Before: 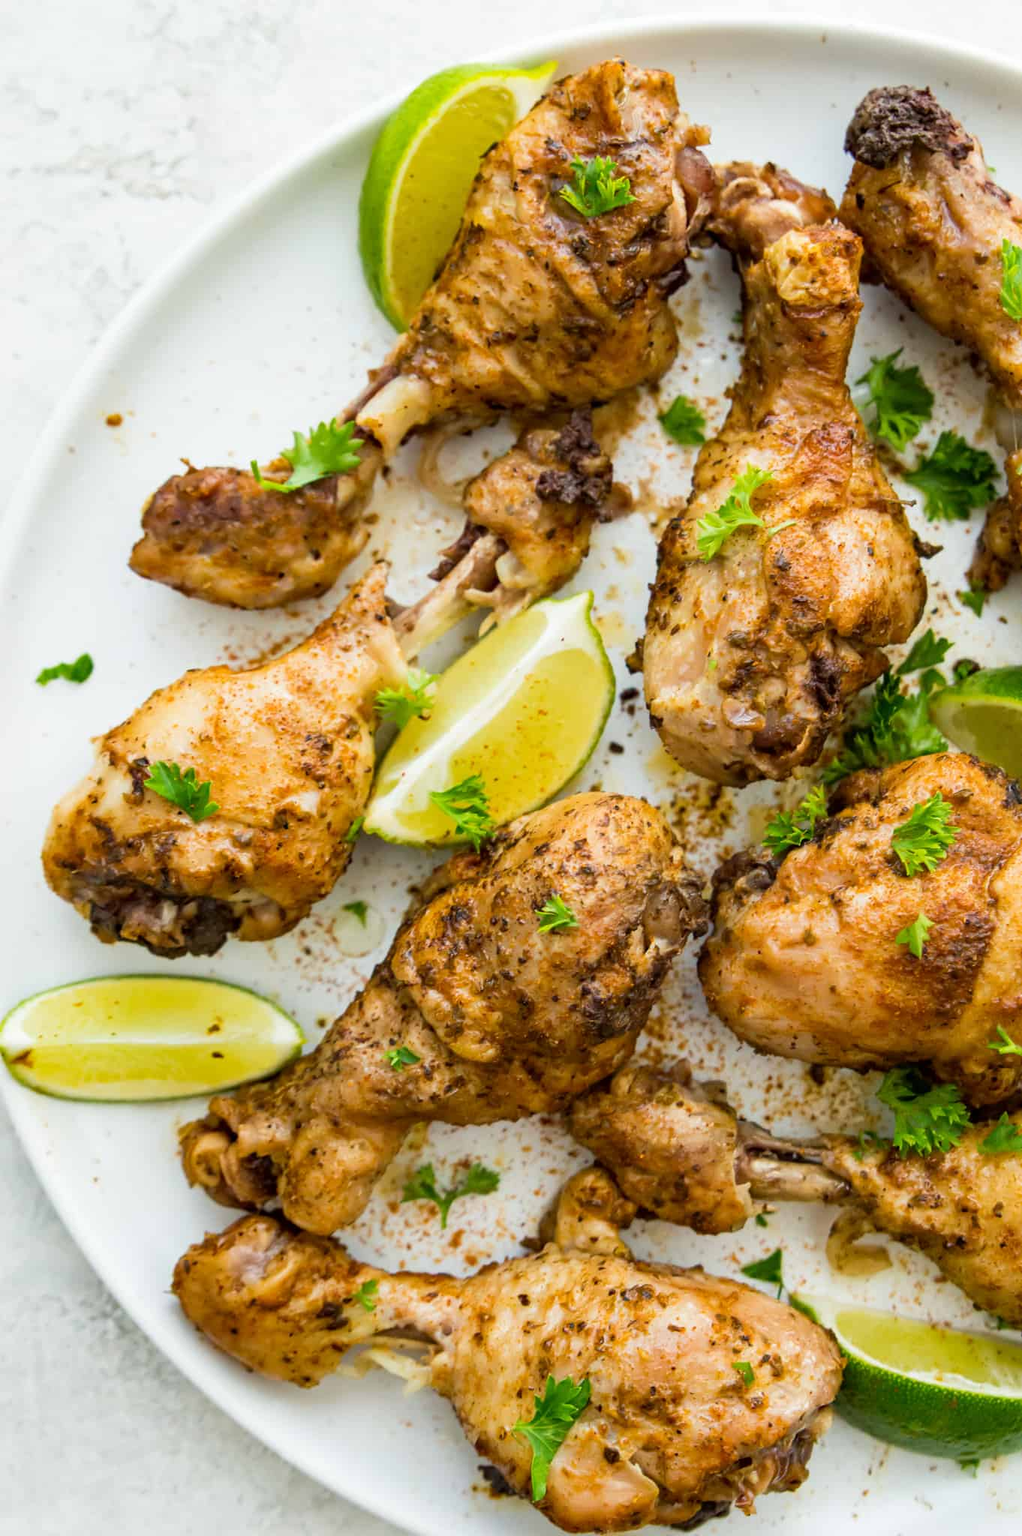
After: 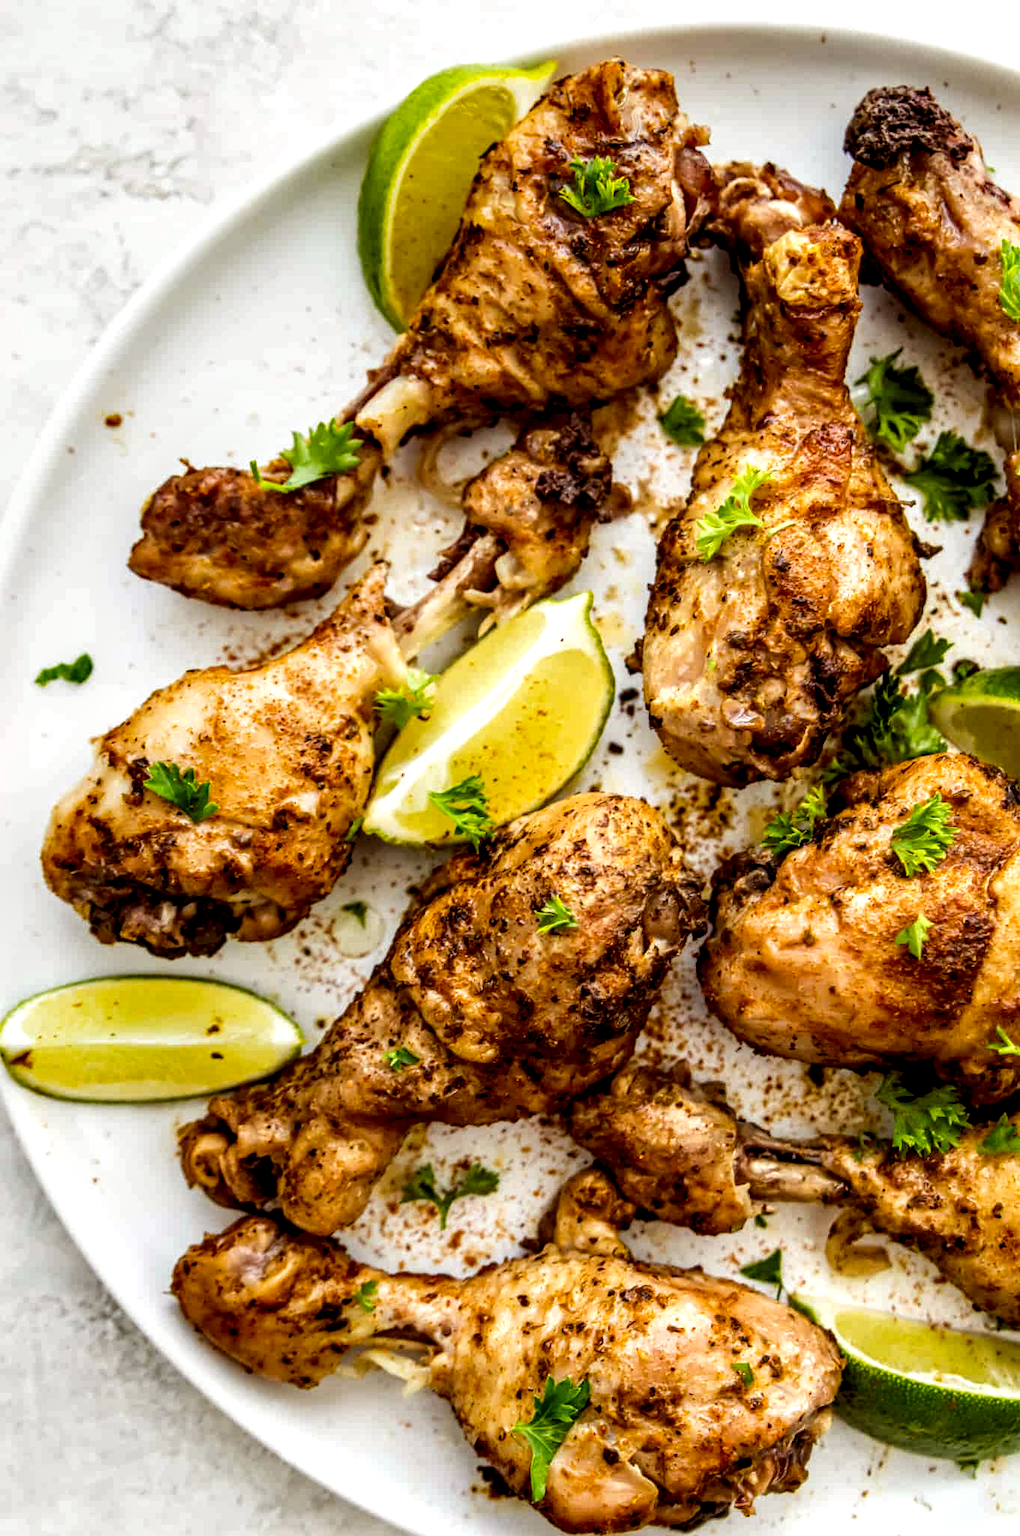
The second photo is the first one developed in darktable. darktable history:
rgb levels: mode RGB, independent channels, levels [[0, 0.5, 1], [0, 0.521, 1], [0, 0.536, 1]]
crop and rotate: left 0.126%
local contrast: highlights 19%, detail 186%
